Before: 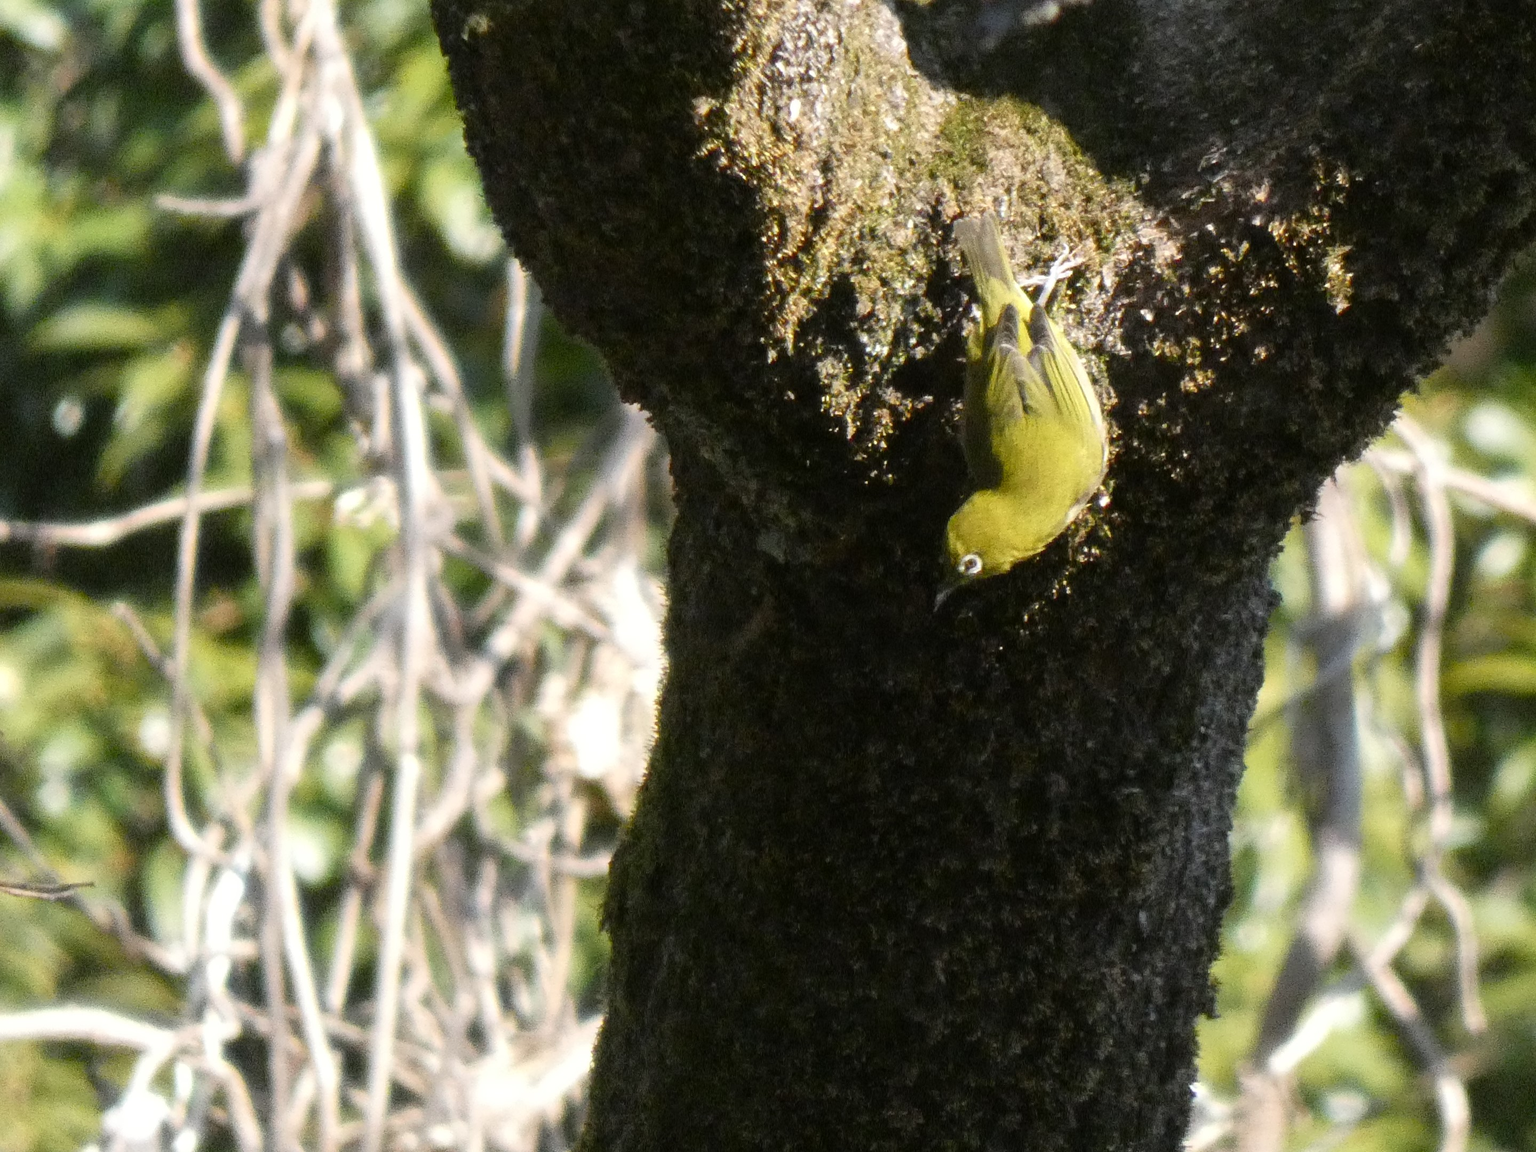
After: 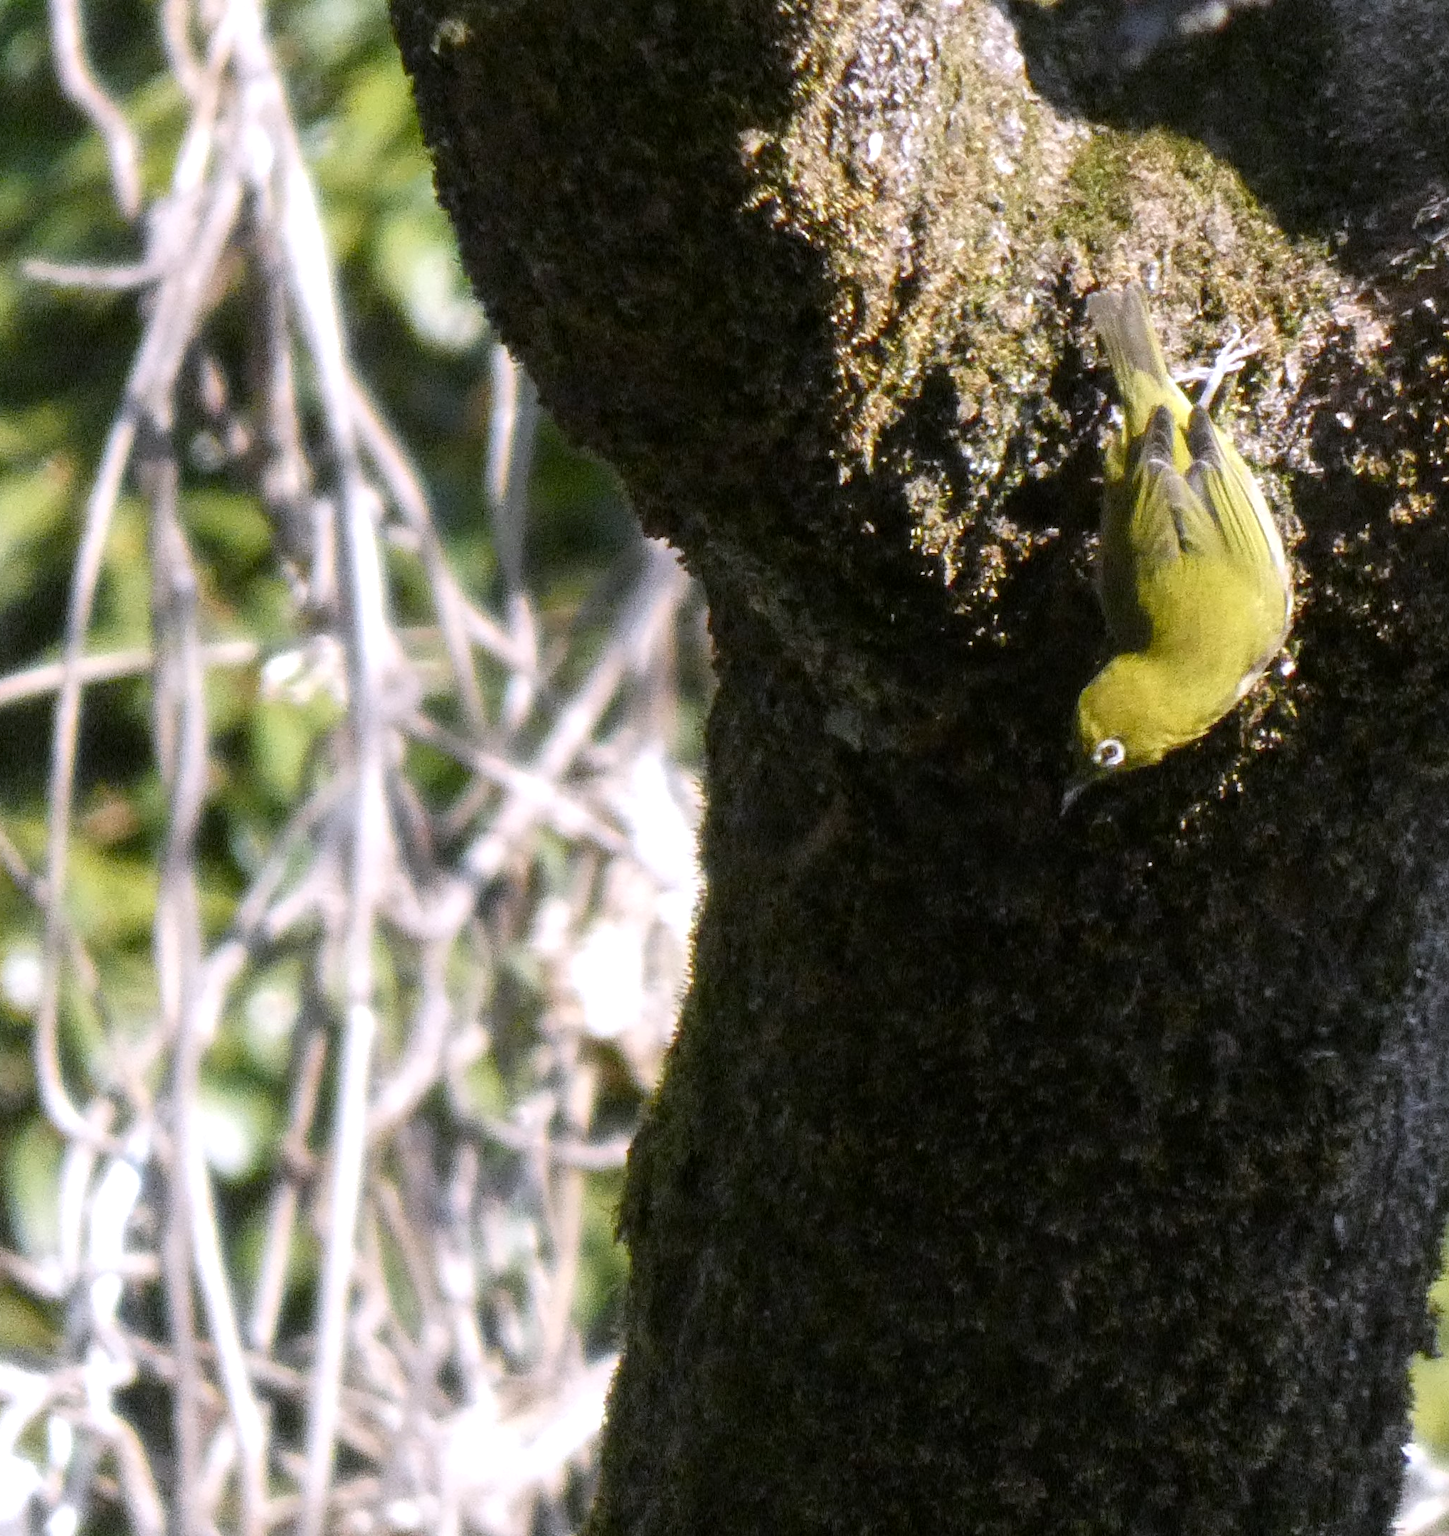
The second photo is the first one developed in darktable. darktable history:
white balance: red 1.004, blue 1.096
local contrast: highlights 100%, shadows 100%, detail 120%, midtone range 0.2
crop and rotate: left 9.061%, right 20.142%
